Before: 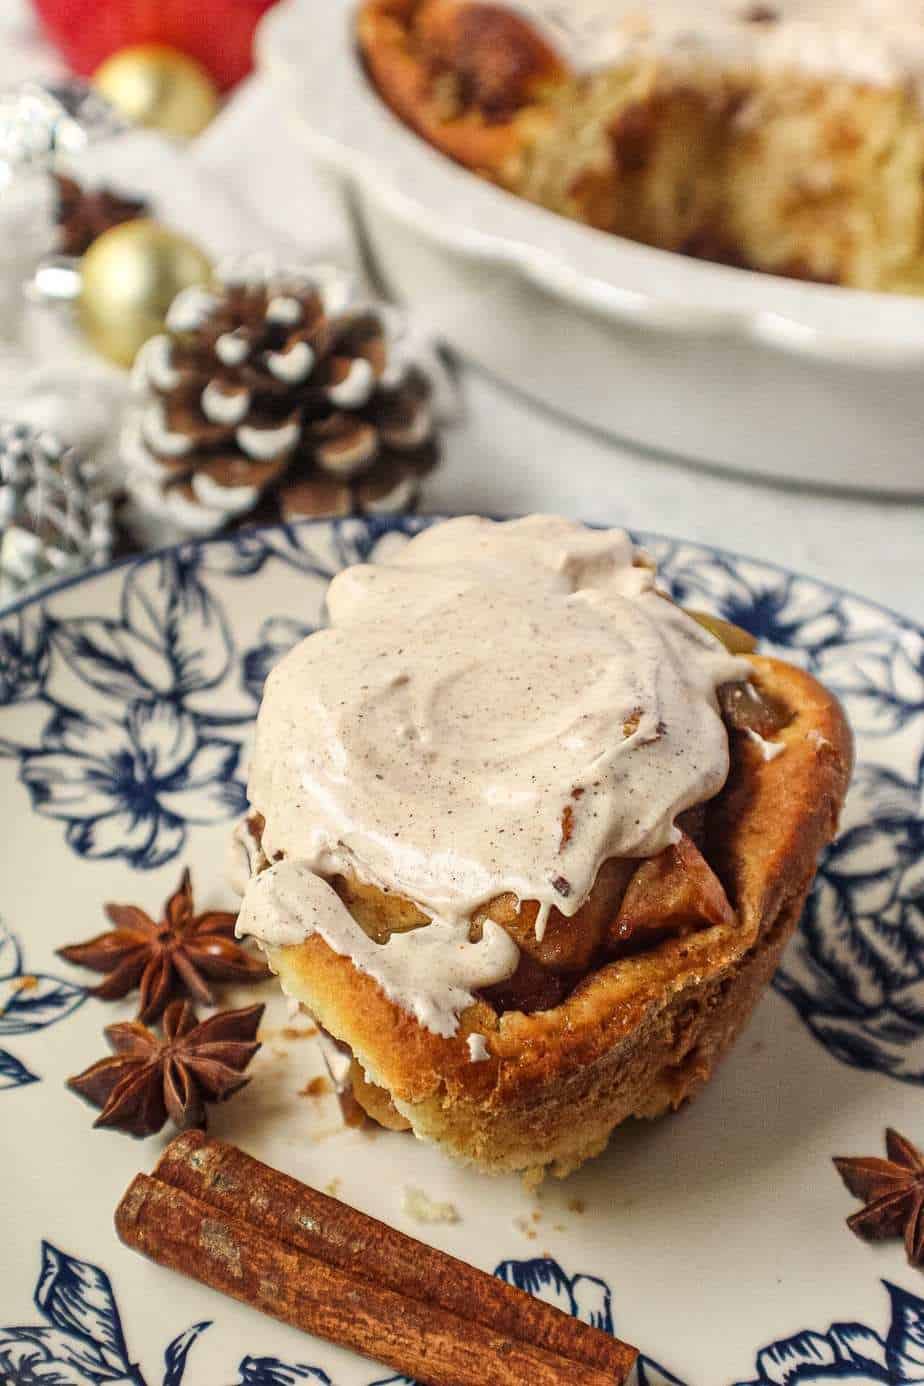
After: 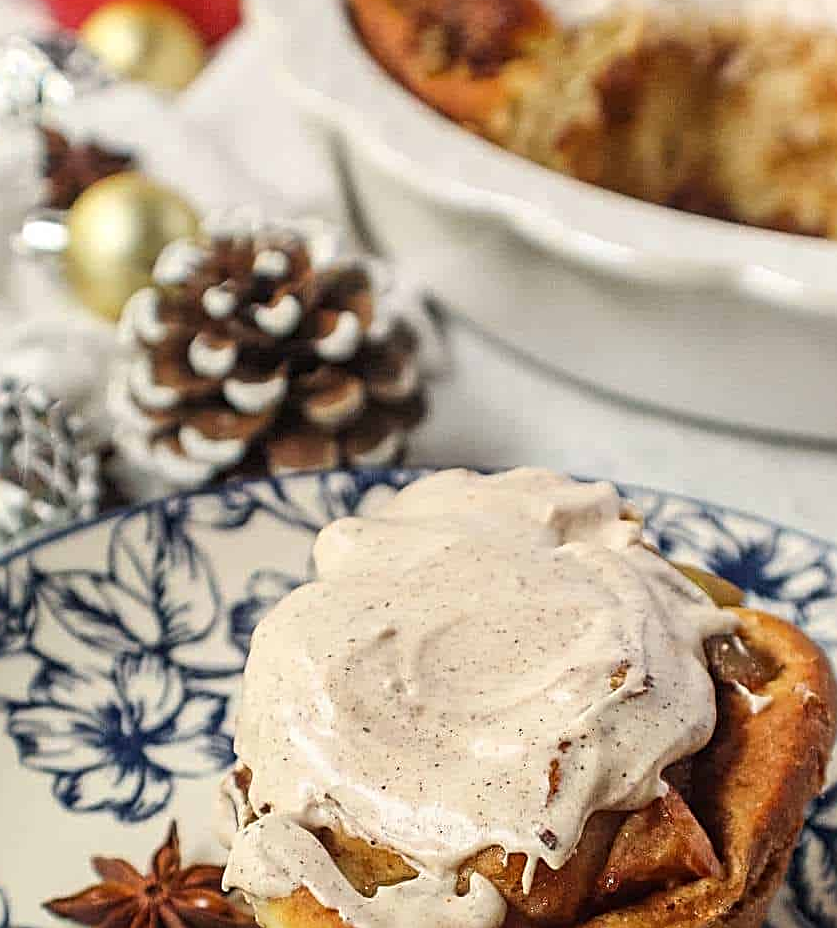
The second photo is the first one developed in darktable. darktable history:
crop: left 1.509%, top 3.452%, right 7.696%, bottom 28.452%
sharpen: radius 2.543, amount 0.636
